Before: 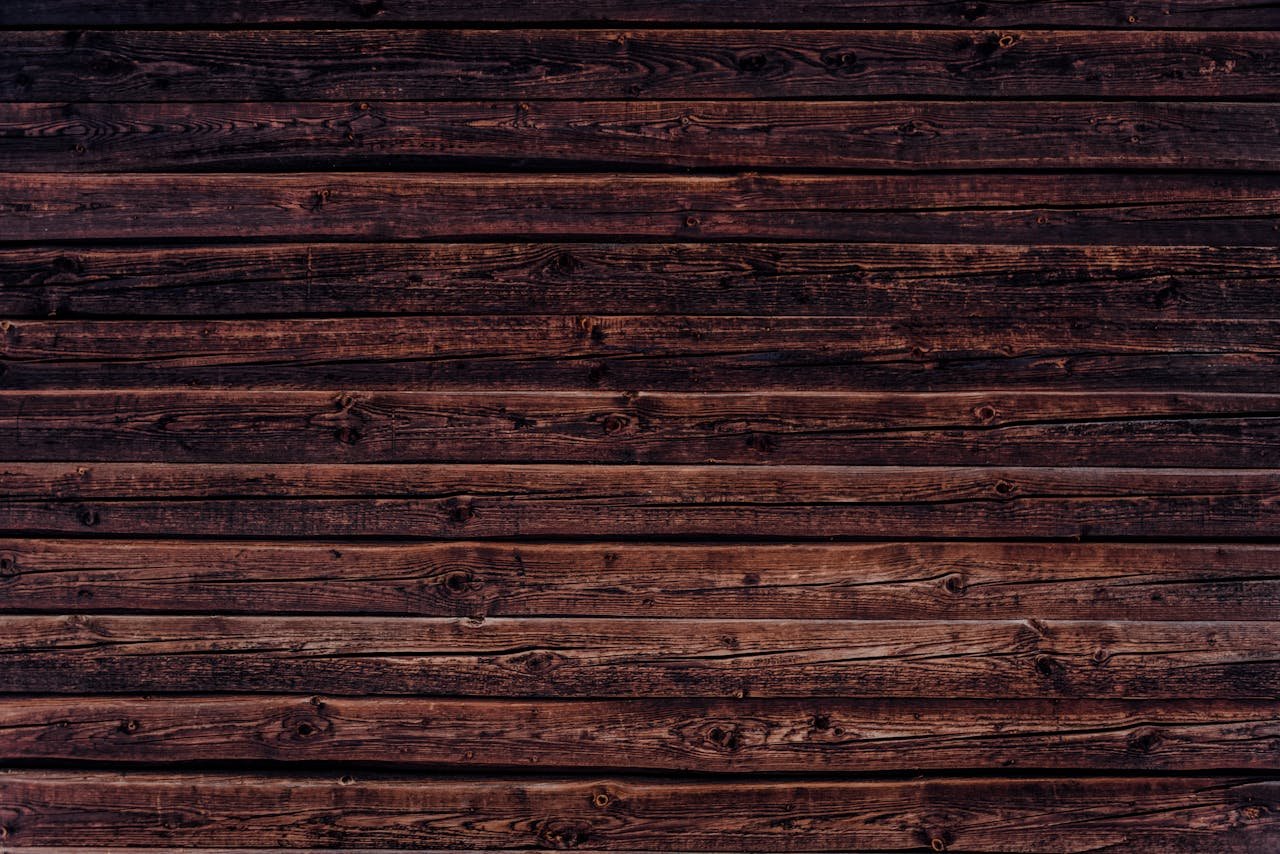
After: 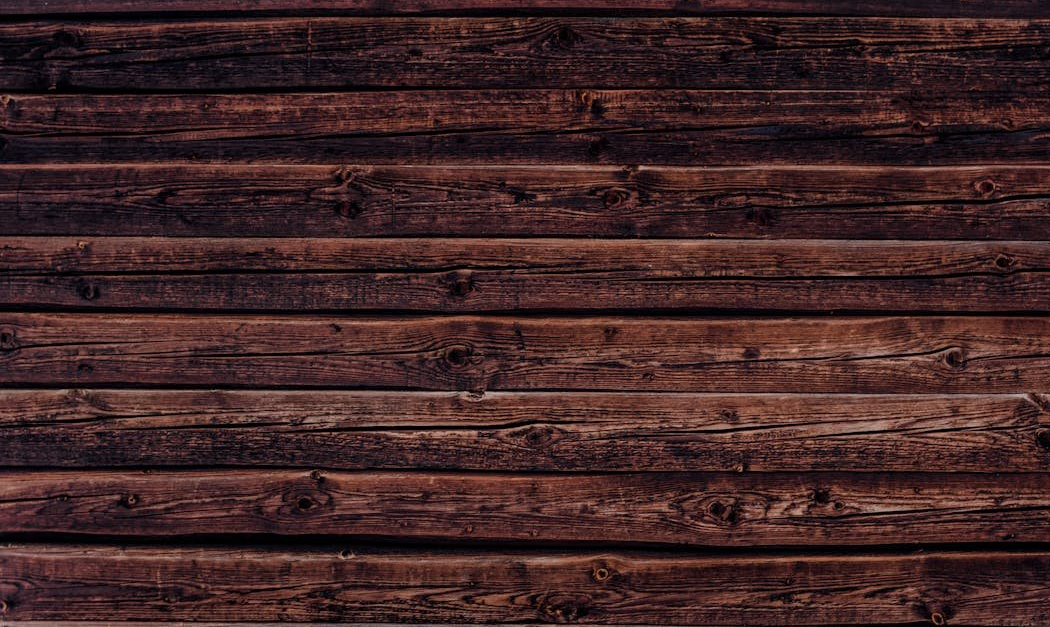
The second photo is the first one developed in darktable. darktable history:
crop: top 26.531%, right 17.959%
white balance: emerald 1
